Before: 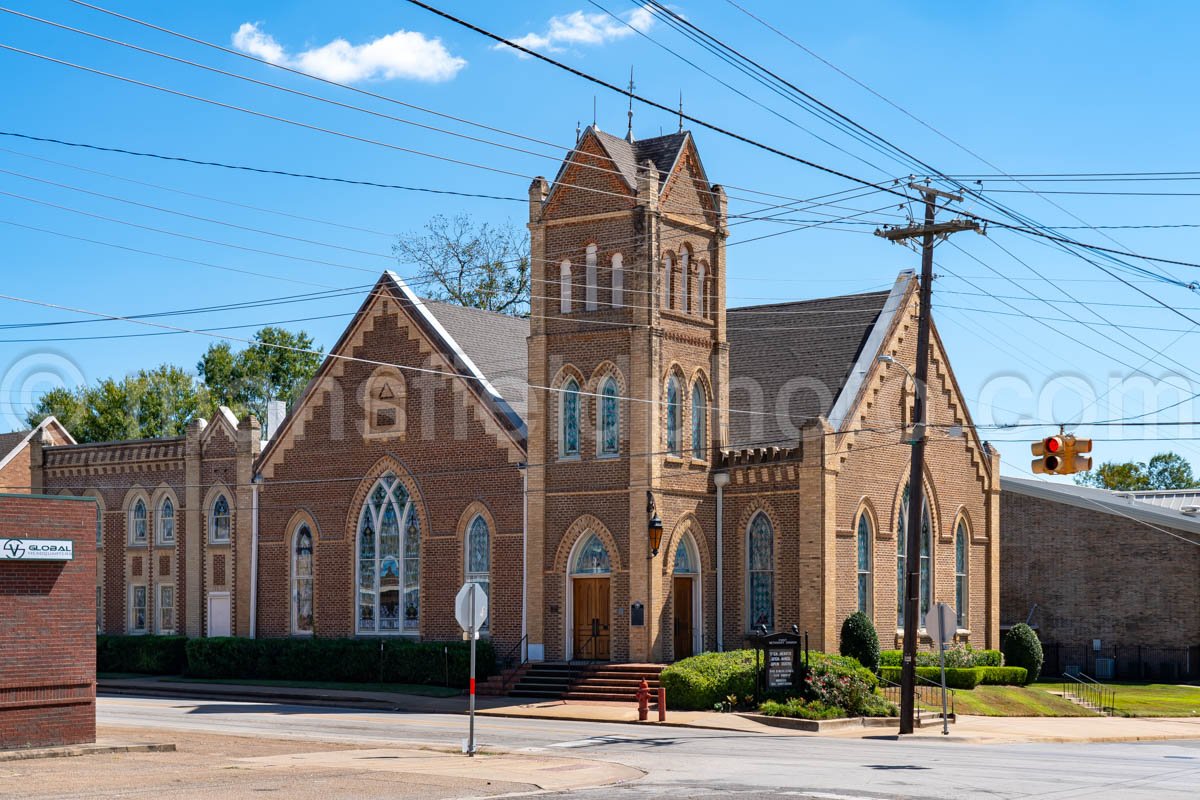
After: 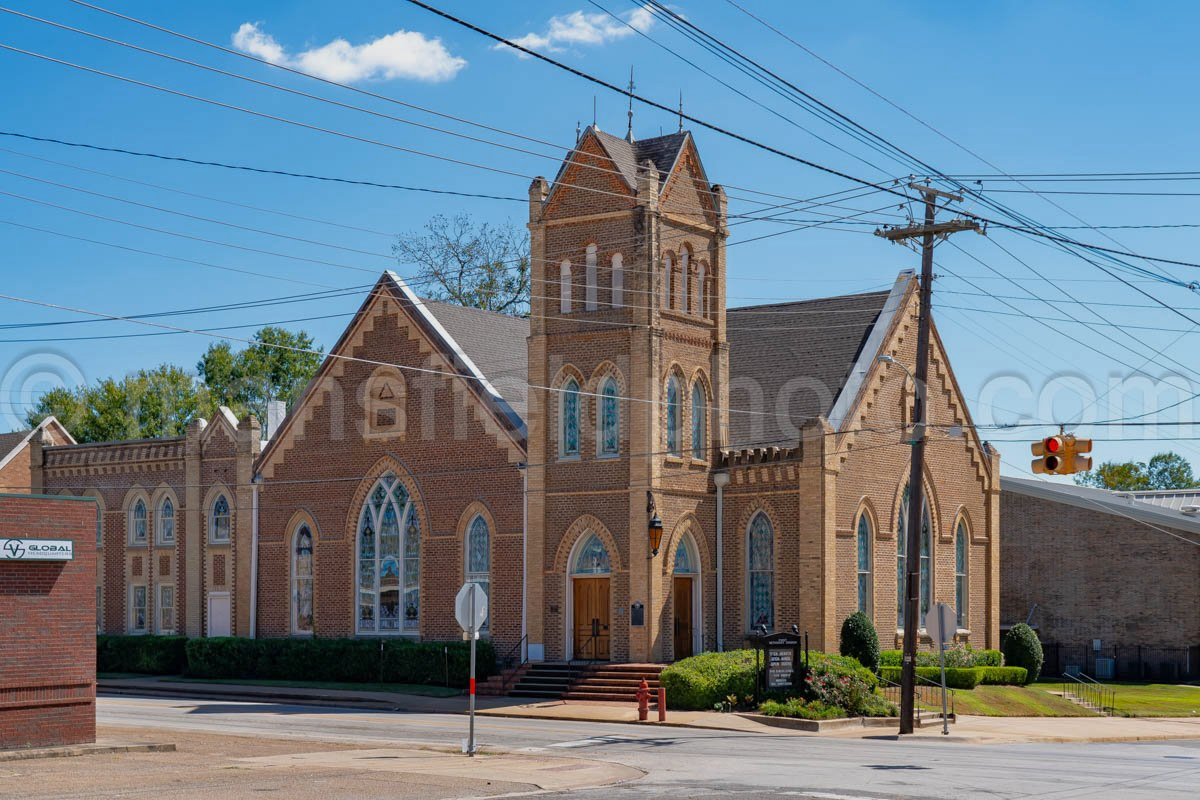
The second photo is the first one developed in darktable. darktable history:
tone equalizer: -8 EV 0.275 EV, -7 EV 0.388 EV, -6 EV 0.449 EV, -5 EV 0.234 EV, -3 EV -0.28 EV, -2 EV -0.431 EV, -1 EV -0.442 EV, +0 EV -0.261 EV, edges refinement/feathering 500, mask exposure compensation -1.26 EV, preserve details no
